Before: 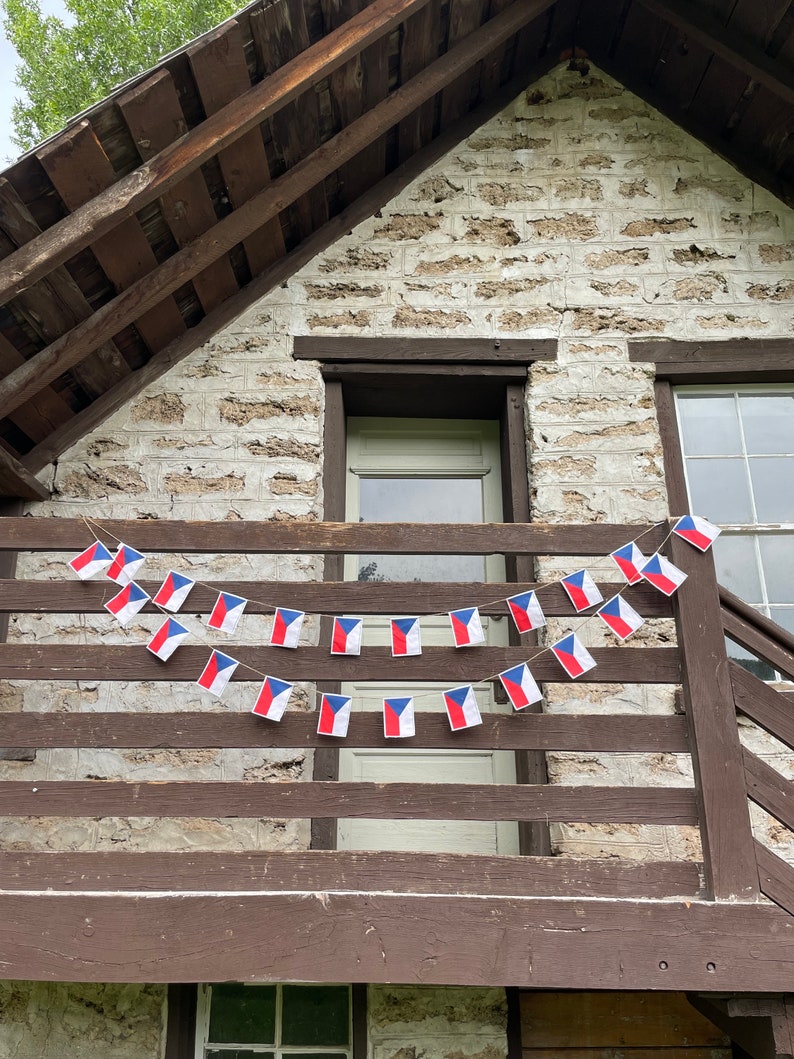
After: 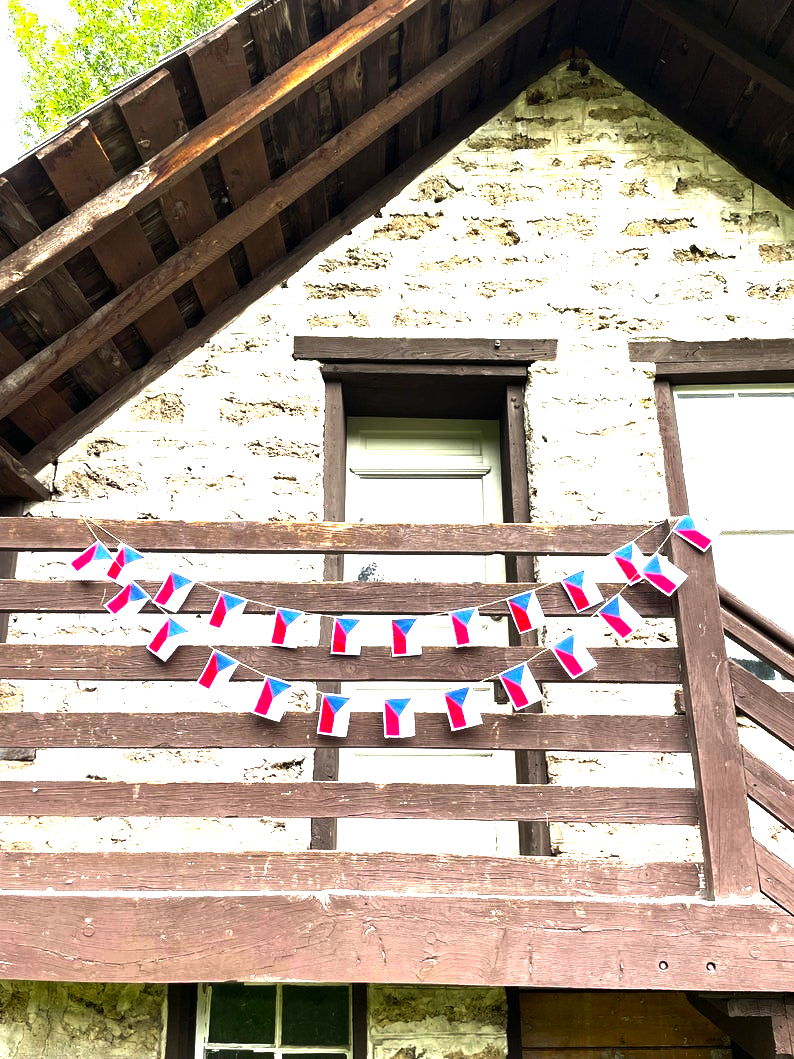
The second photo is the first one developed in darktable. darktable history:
color balance rgb: linear chroma grading › global chroma 0.971%, perceptual saturation grading › global saturation 19.423%, perceptual brilliance grading › global brilliance 29.95%, perceptual brilliance grading › highlights 50.159%, perceptual brilliance grading › mid-tones 49.482%, perceptual brilliance grading › shadows -21.245%, contrast 4.937%
